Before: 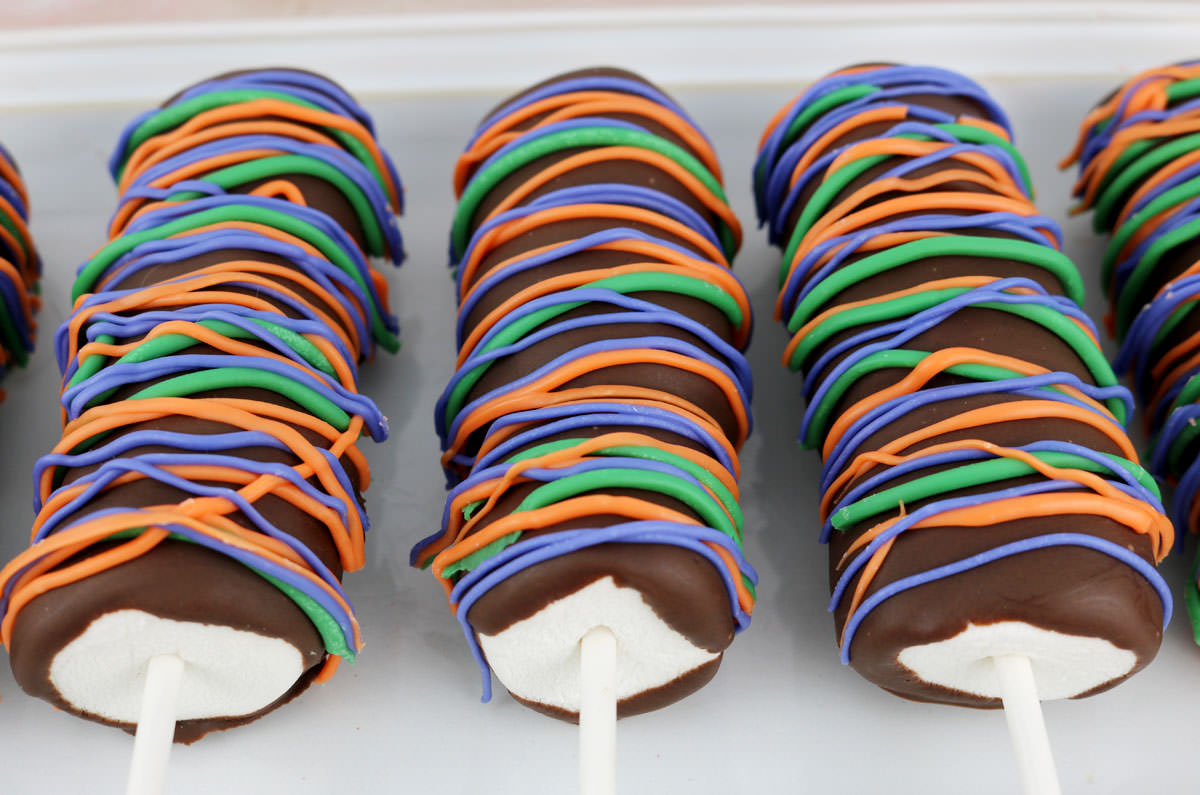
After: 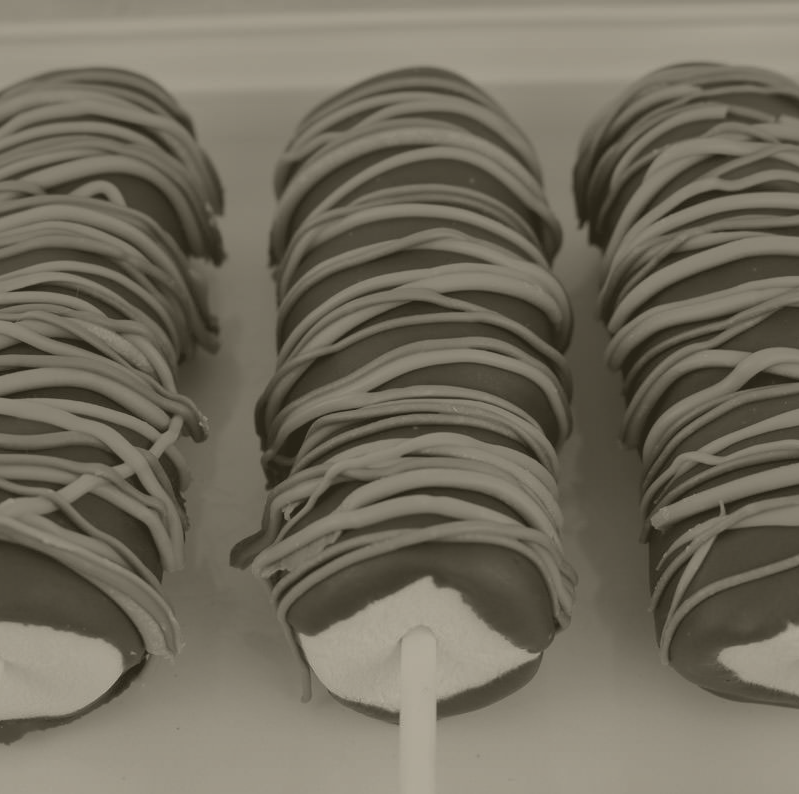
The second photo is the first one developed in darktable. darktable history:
contrast brightness saturation: contrast -0.08, brightness -0.04, saturation -0.11
white balance: red 0.954, blue 1.079
shadows and highlights: on, module defaults
exposure: exposure 0.3 EV, compensate highlight preservation false
base curve: curves: ch0 [(0, 0) (0.472, 0.508) (1, 1)]
color balance rgb: perceptual saturation grading › global saturation 20%, perceptual saturation grading › highlights -25%, perceptual saturation grading › shadows 50%
colorize: hue 41.44°, saturation 22%, source mix 60%, lightness 10.61%
crop and rotate: left 15.055%, right 18.278%
